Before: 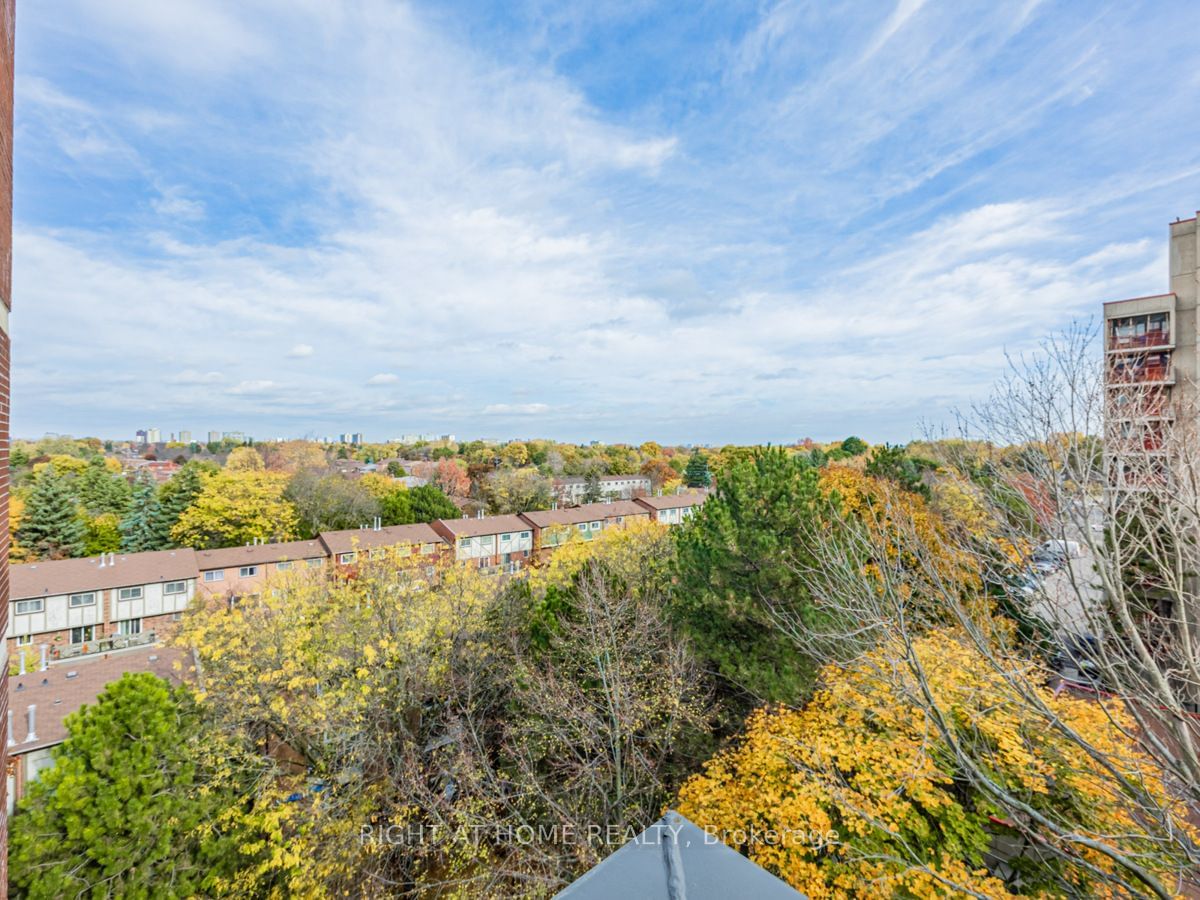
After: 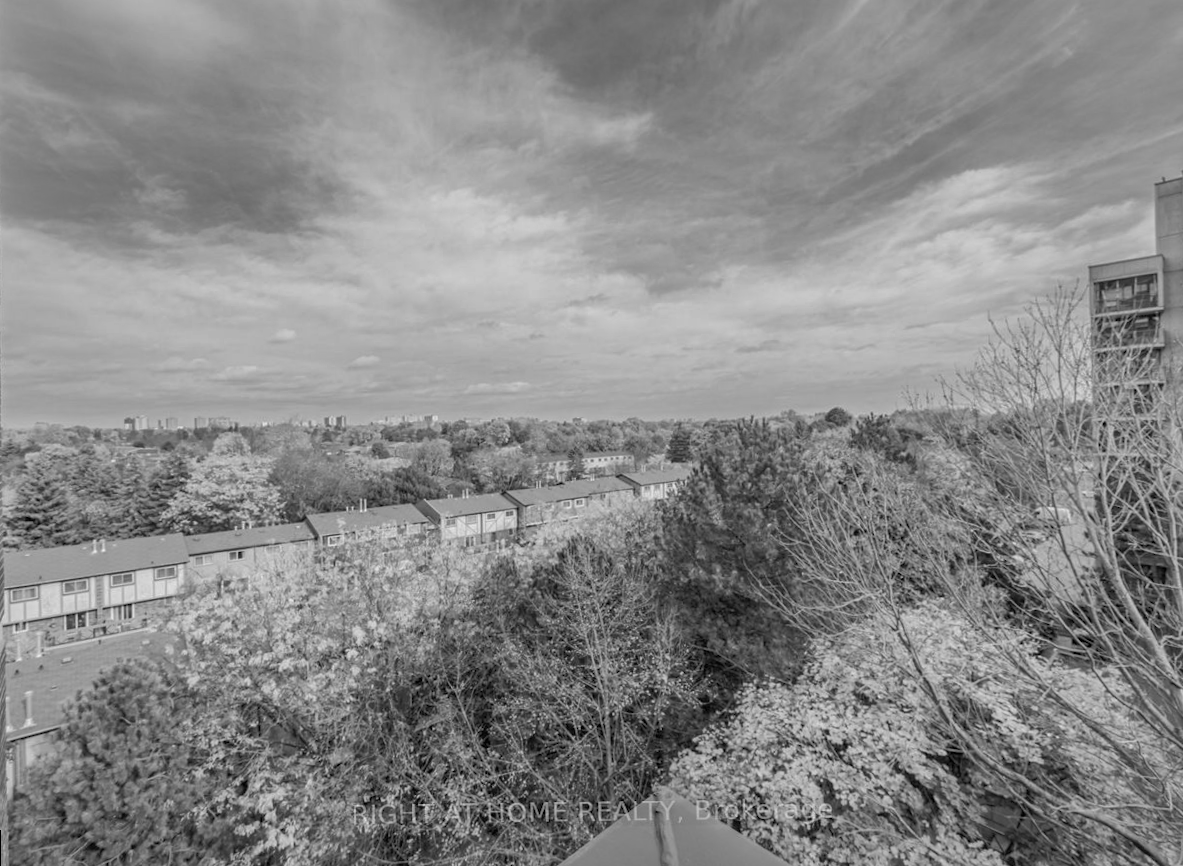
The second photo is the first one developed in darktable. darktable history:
monochrome: a 26.22, b 42.67, size 0.8
shadows and highlights: on, module defaults
rotate and perspective: rotation -1.32°, lens shift (horizontal) -0.031, crop left 0.015, crop right 0.985, crop top 0.047, crop bottom 0.982
